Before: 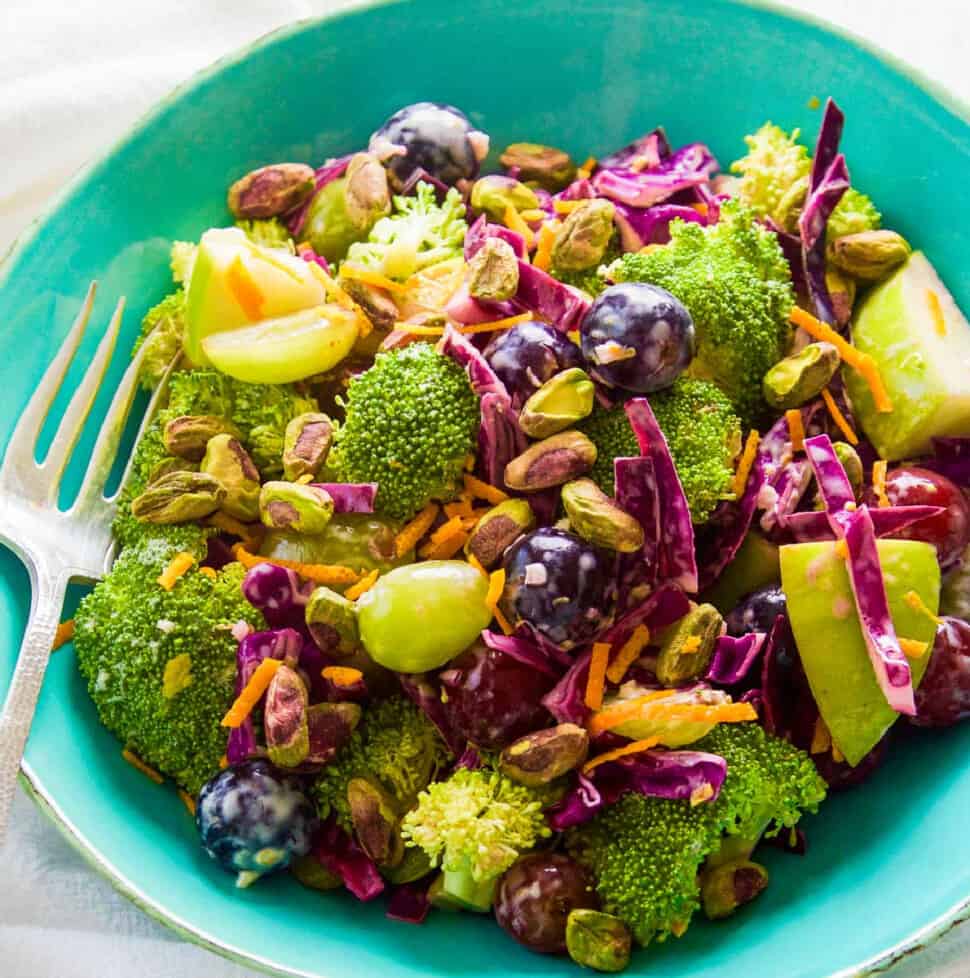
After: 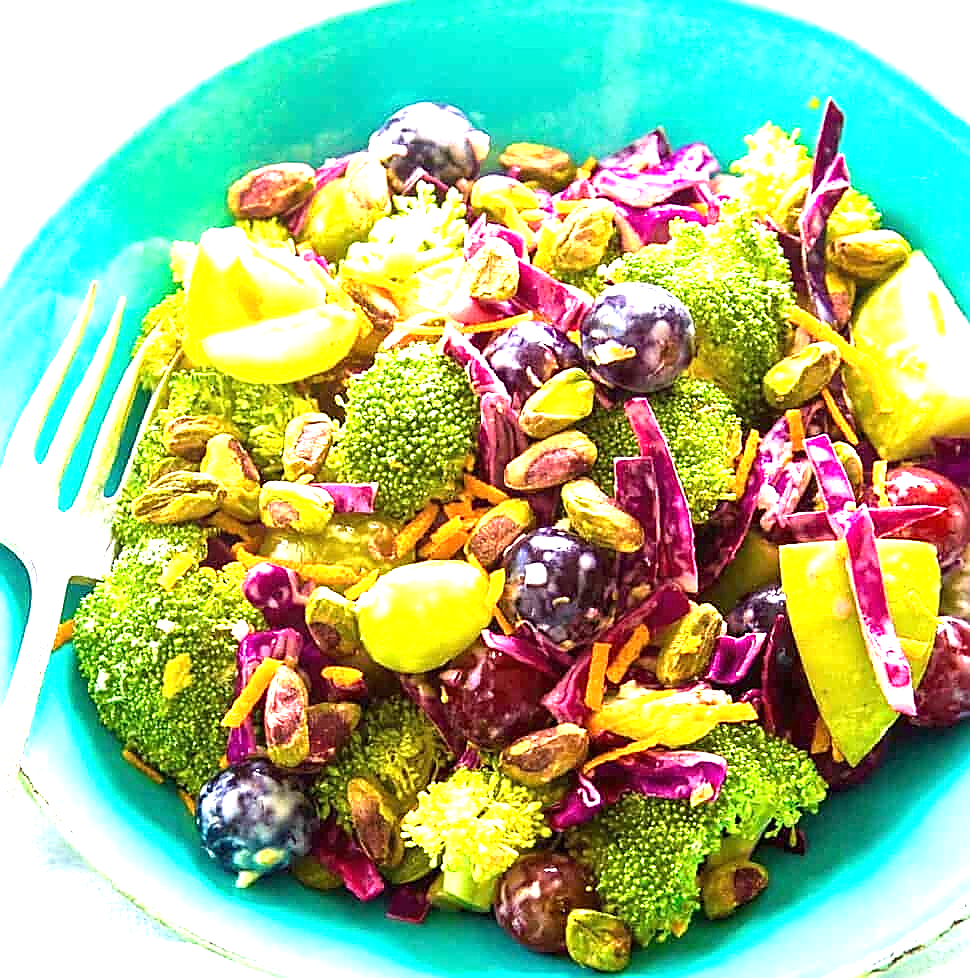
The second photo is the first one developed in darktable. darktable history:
exposure: black level correction 0, exposure 1.5 EV, compensate exposure bias true, compensate highlight preservation false
sharpen: radius 1.4, amount 1.25, threshold 0.7
